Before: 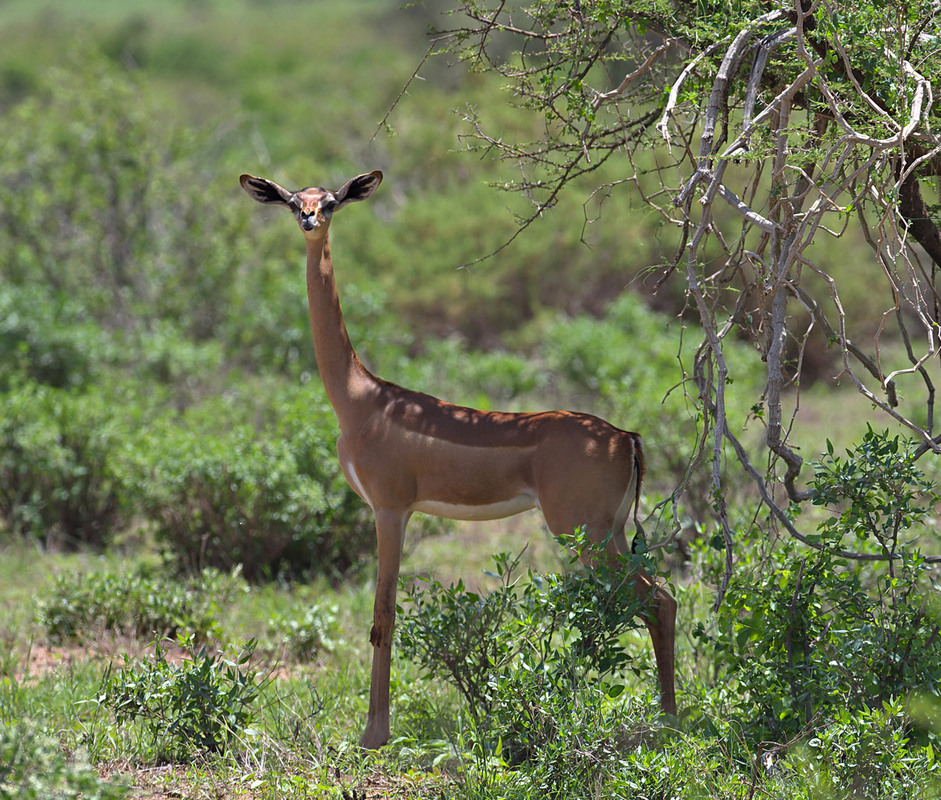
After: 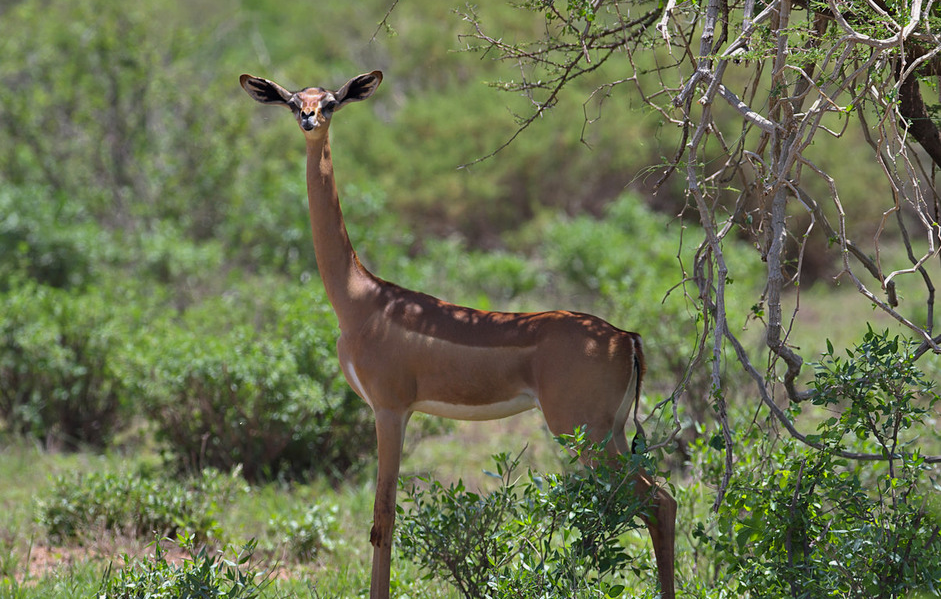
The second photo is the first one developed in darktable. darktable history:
shadows and highlights: shadows -20.61, white point adjustment -2.1, highlights -35.17, highlights color adjustment 78.24%
tone equalizer: mask exposure compensation -0.512 EV
crop and rotate: top 12.577%, bottom 12.439%
